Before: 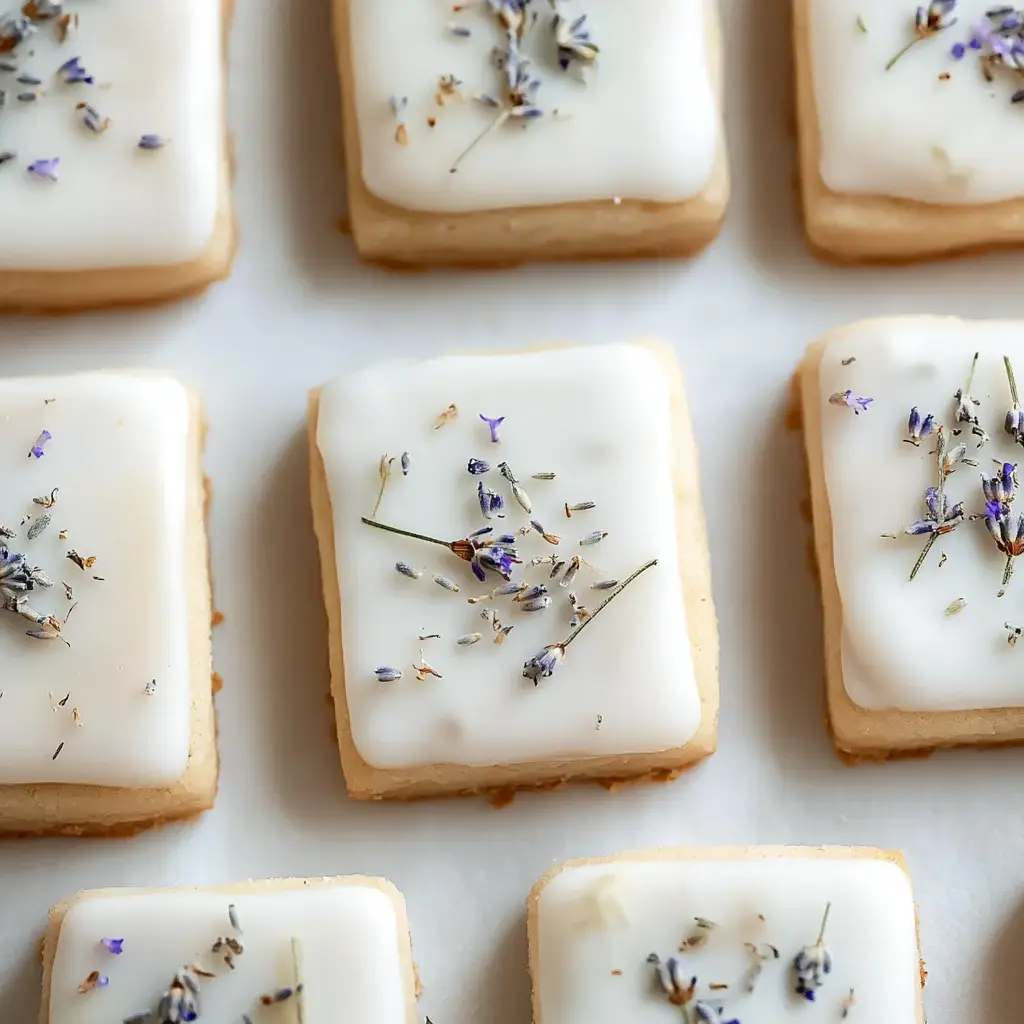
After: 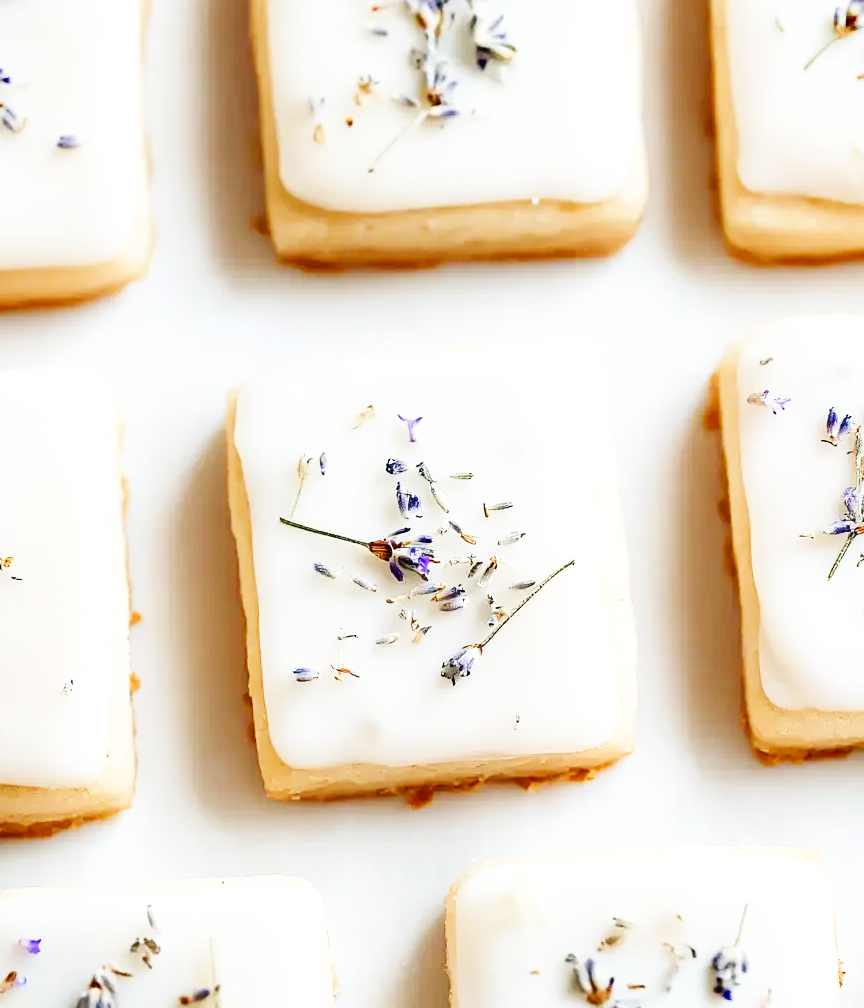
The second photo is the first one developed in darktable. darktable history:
base curve: curves: ch0 [(0, 0.003) (0.001, 0.002) (0.006, 0.004) (0.02, 0.022) (0.048, 0.086) (0.094, 0.234) (0.162, 0.431) (0.258, 0.629) (0.385, 0.8) (0.548, 0.918) (0.751, 0.988) (1, 1)], preserve colors none
crop: left 8.026%, right 7.374%
